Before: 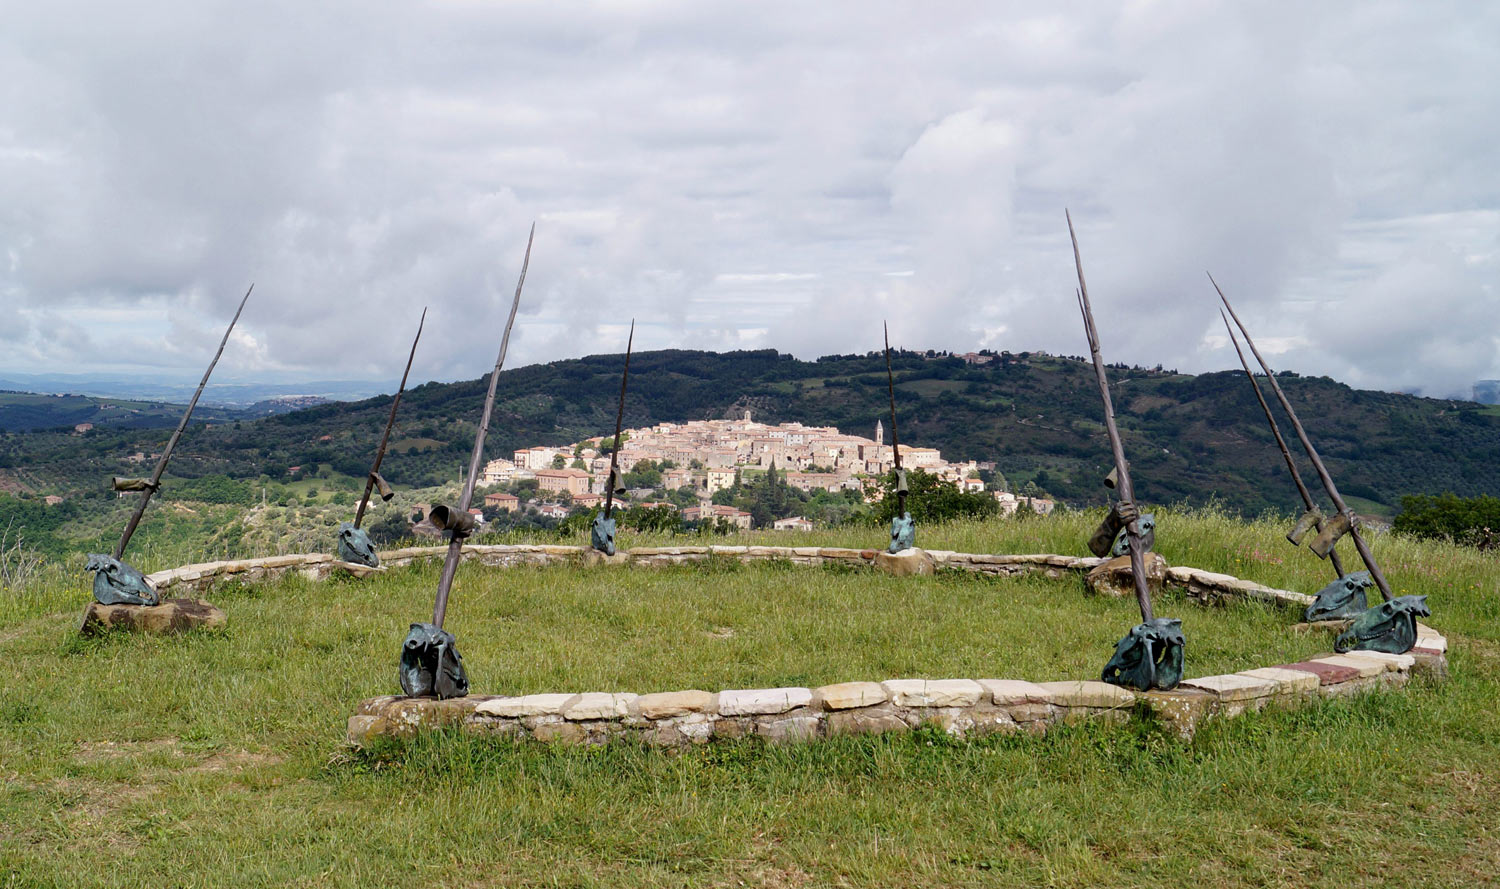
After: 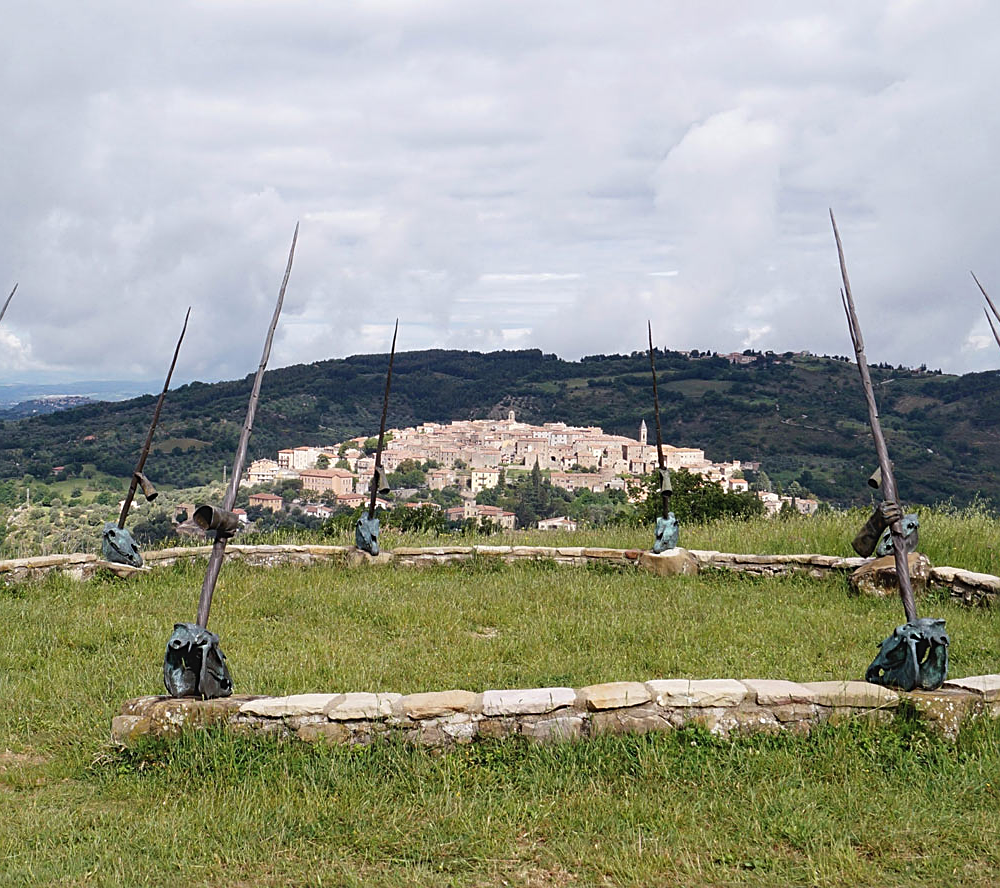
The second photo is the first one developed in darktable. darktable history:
crop and rotate: left 15.754%, right 17.579%
sharpen: on, module defaults
exposure: black level correction -0.005, exposure 0.054 EV, compensate highlight preservation false
